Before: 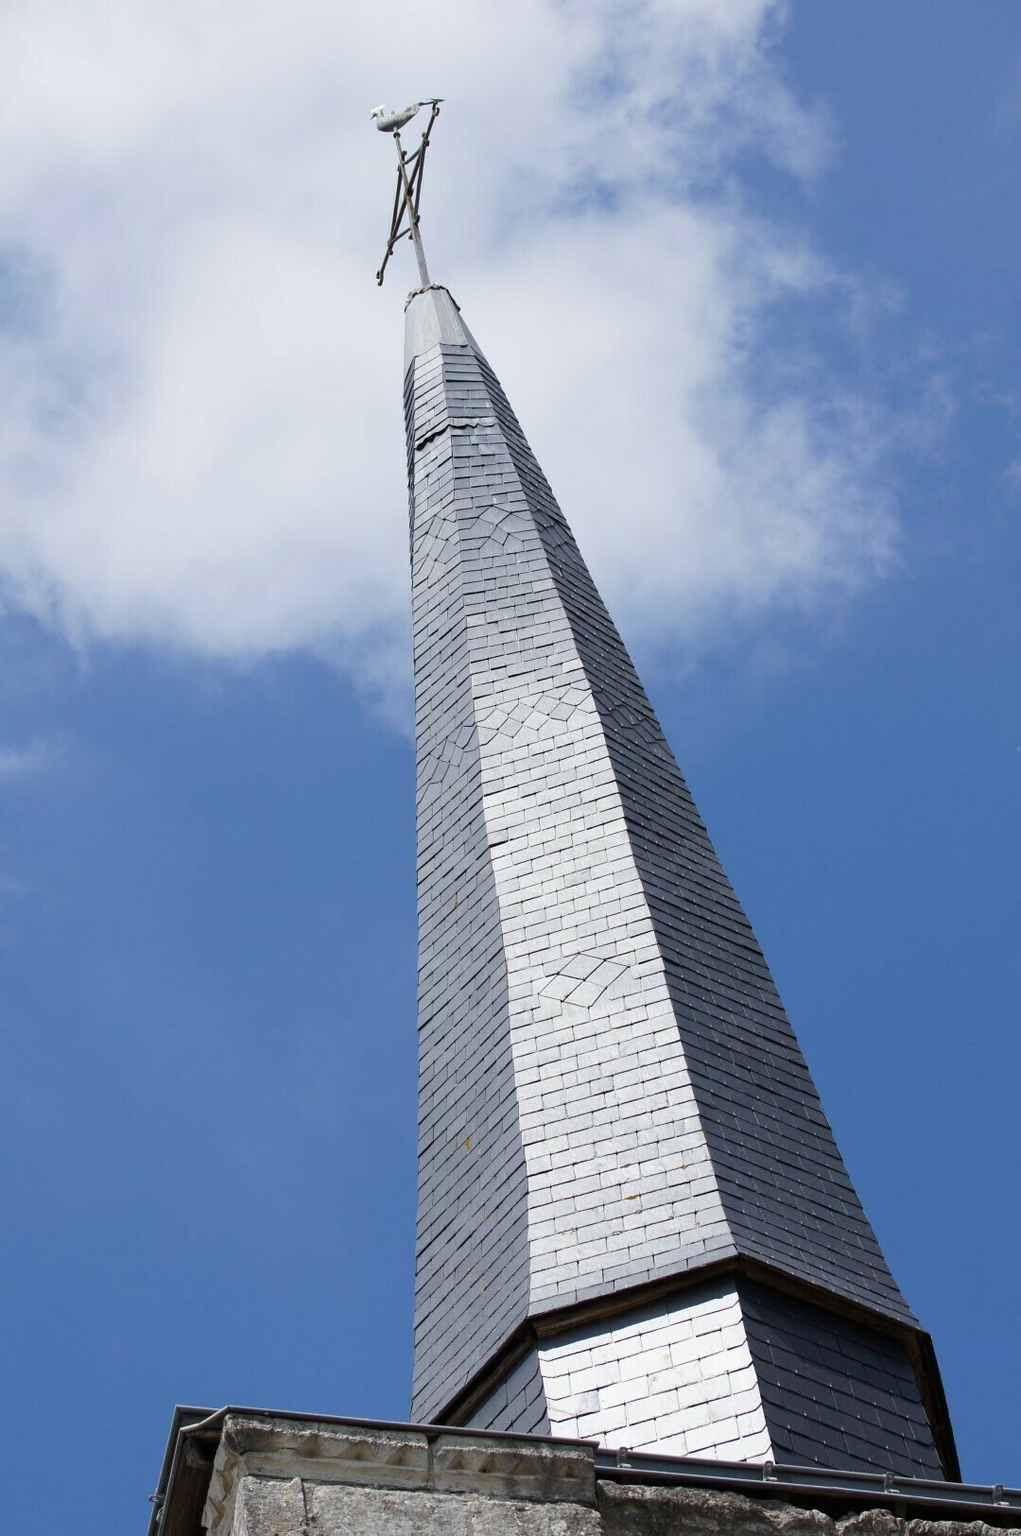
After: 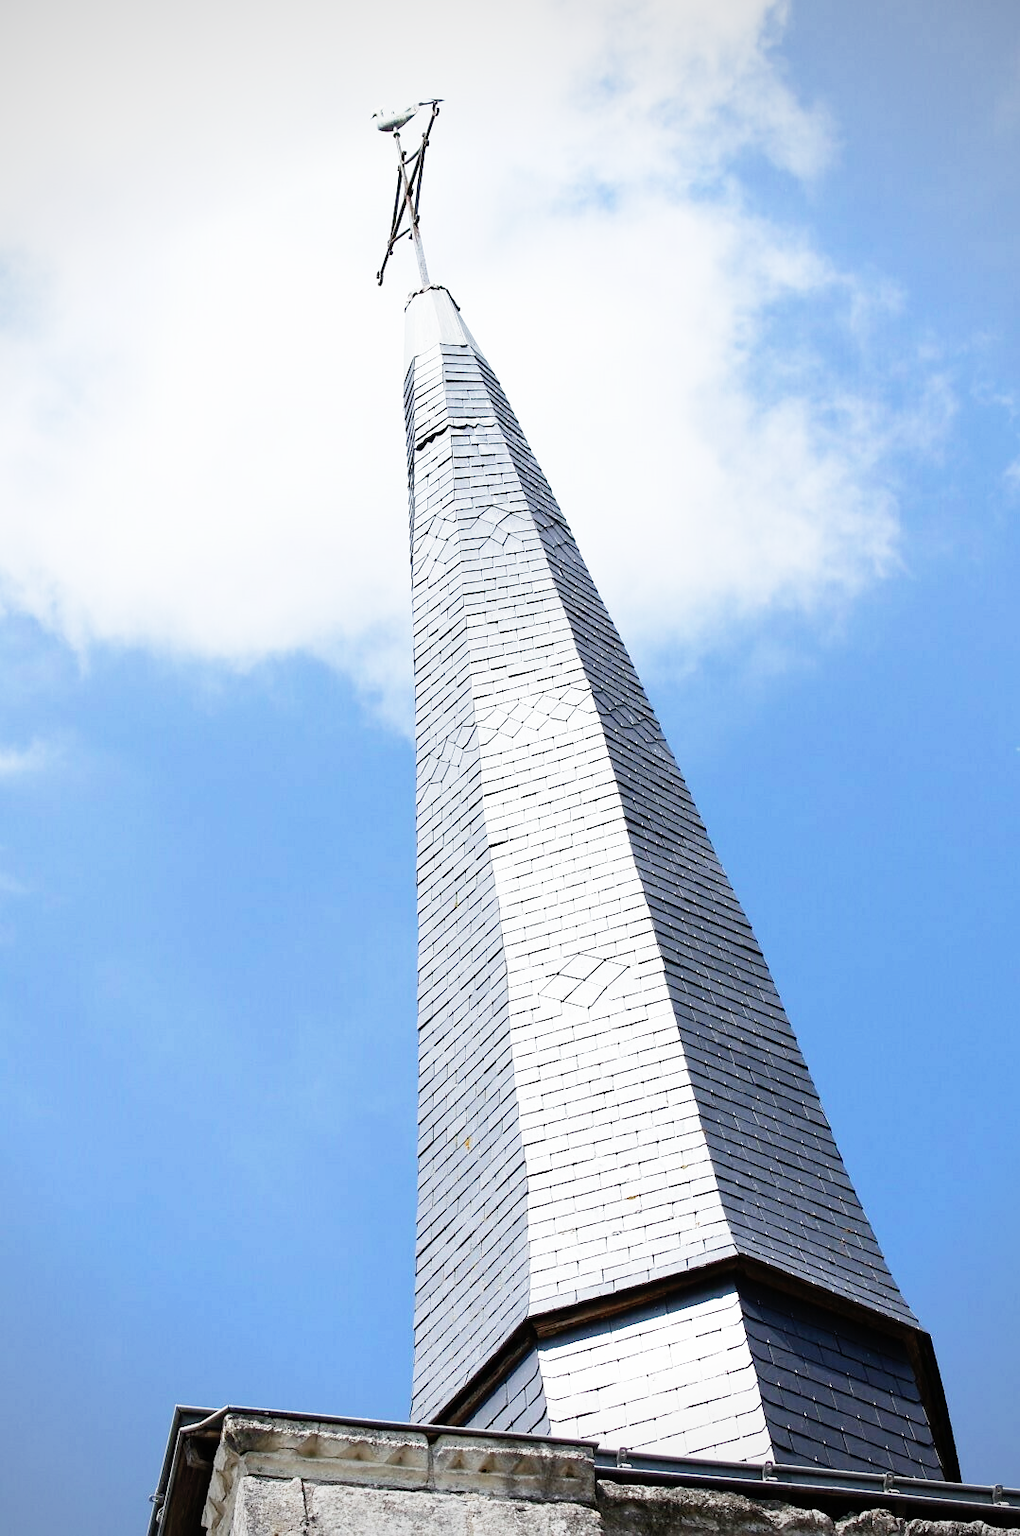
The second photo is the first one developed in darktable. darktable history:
sharpen: radius 1, threshold 1
vignetting: fall-off radius 60.92%
base curve: curves: ch0 [(0, 0) (0.012, 0.01) (0.073, 0.168) (0.31, 0.711) (0.645, 0.957) (1, 1)], preserve colors none
